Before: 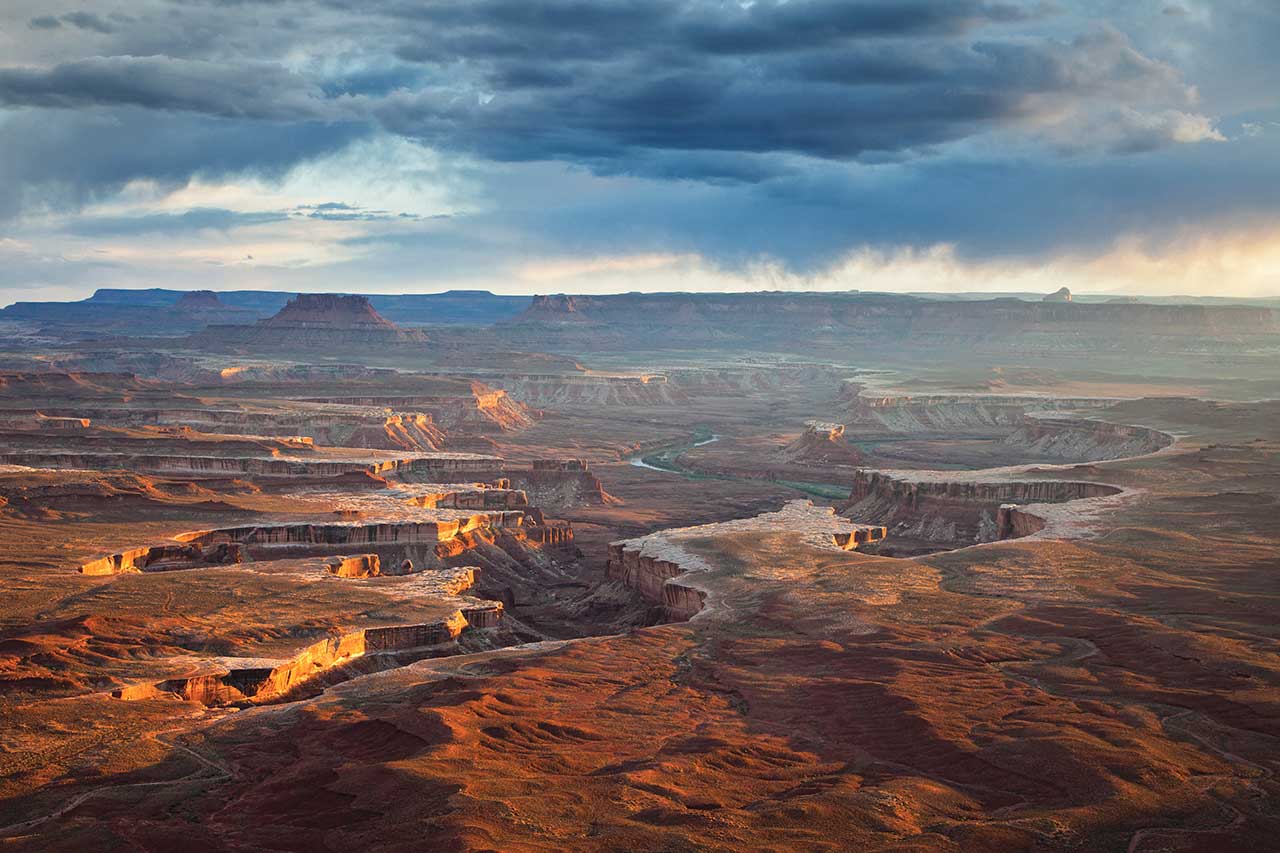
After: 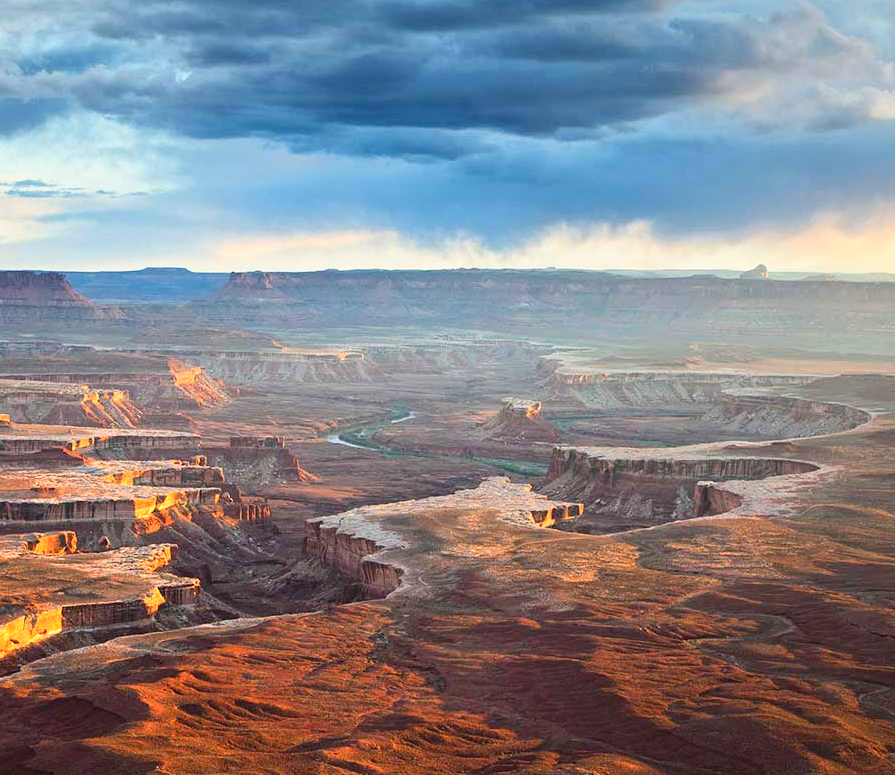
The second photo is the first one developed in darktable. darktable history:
crop and rotate: left 23.677%, top 2.922%, right 6.36%, bottom 6.212%
contrast brightness saturation: contrast 0.198, brightness 0.167, saturation 0.222
